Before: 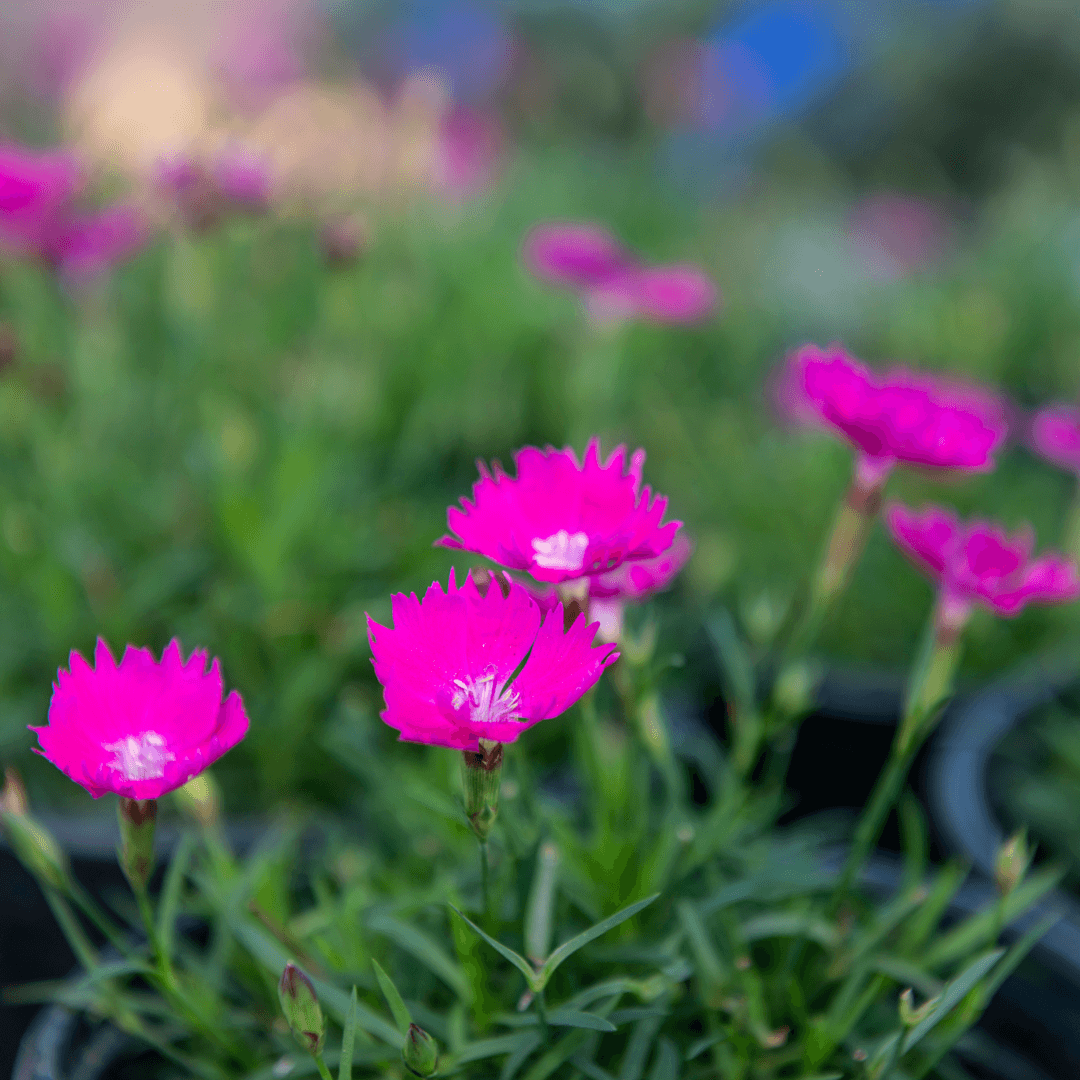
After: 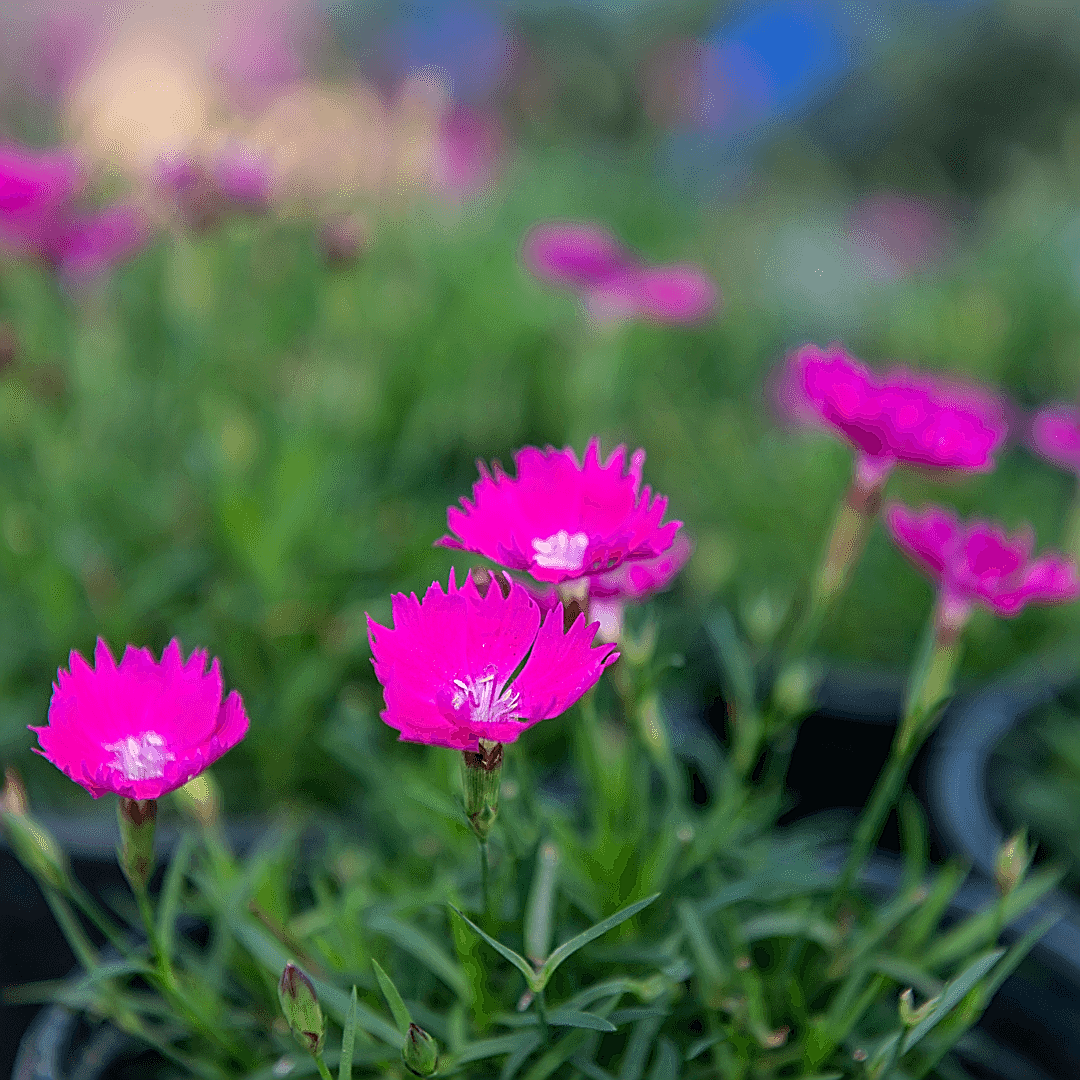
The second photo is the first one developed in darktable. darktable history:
sharpen: radius 1.651, amount 1.305
